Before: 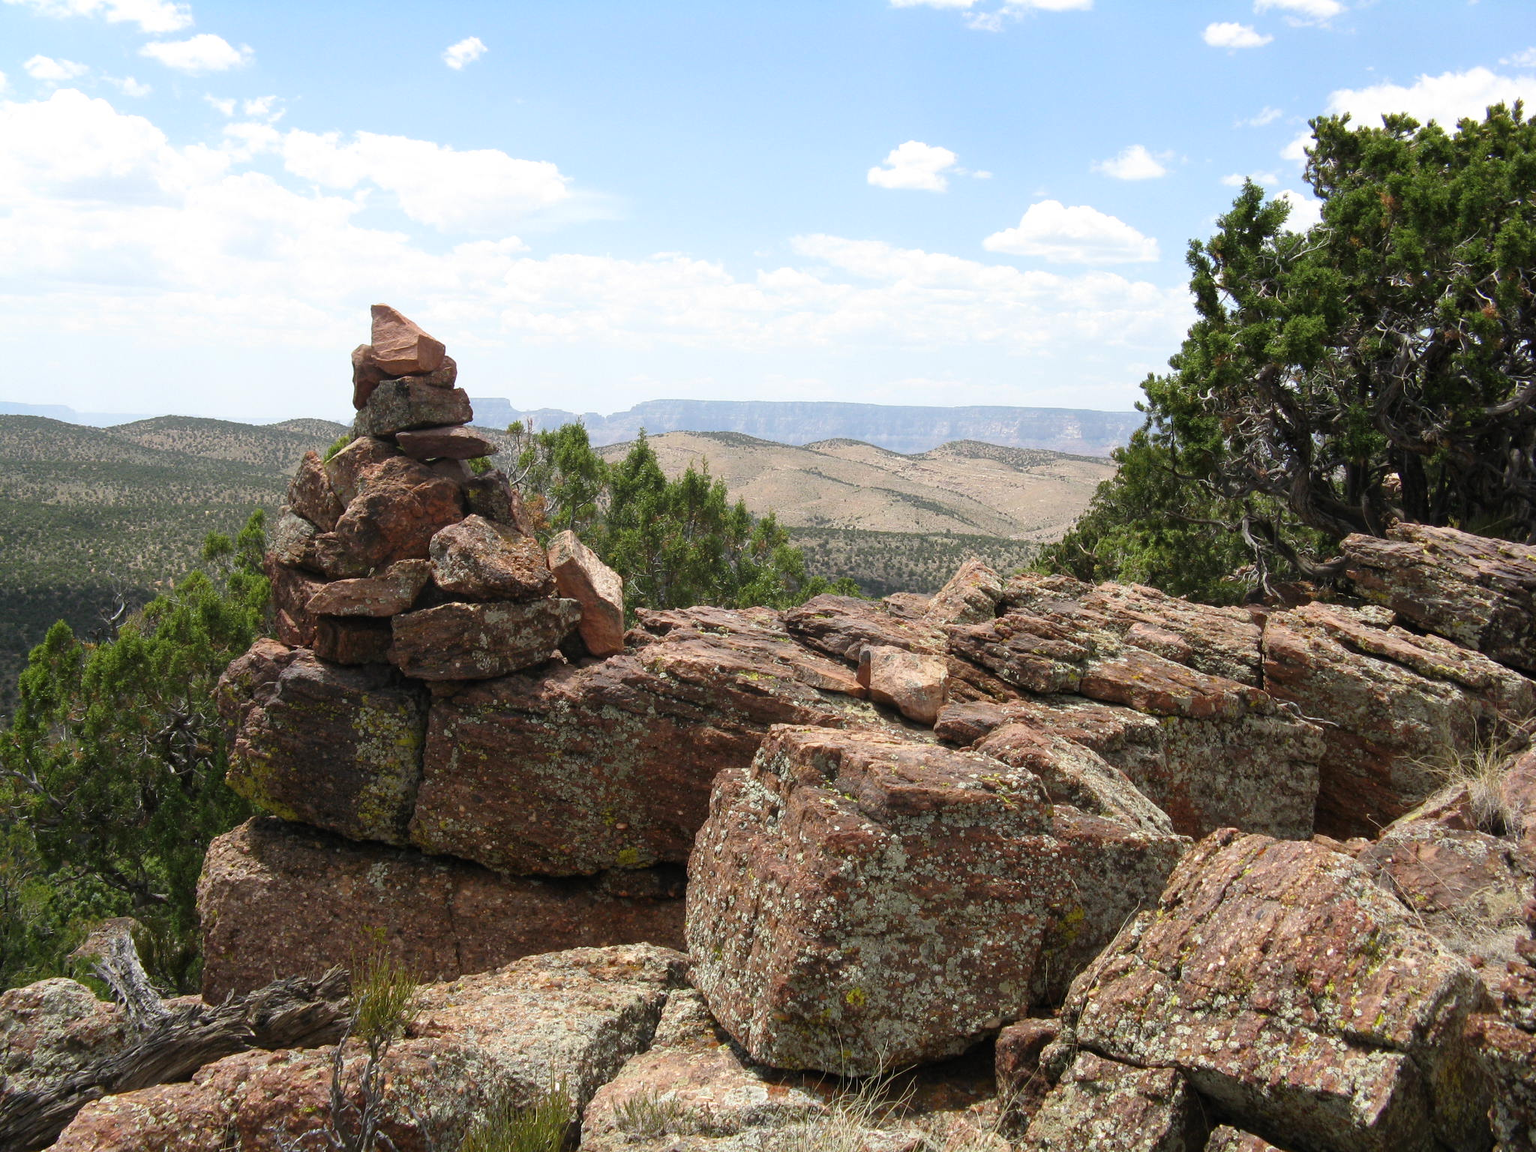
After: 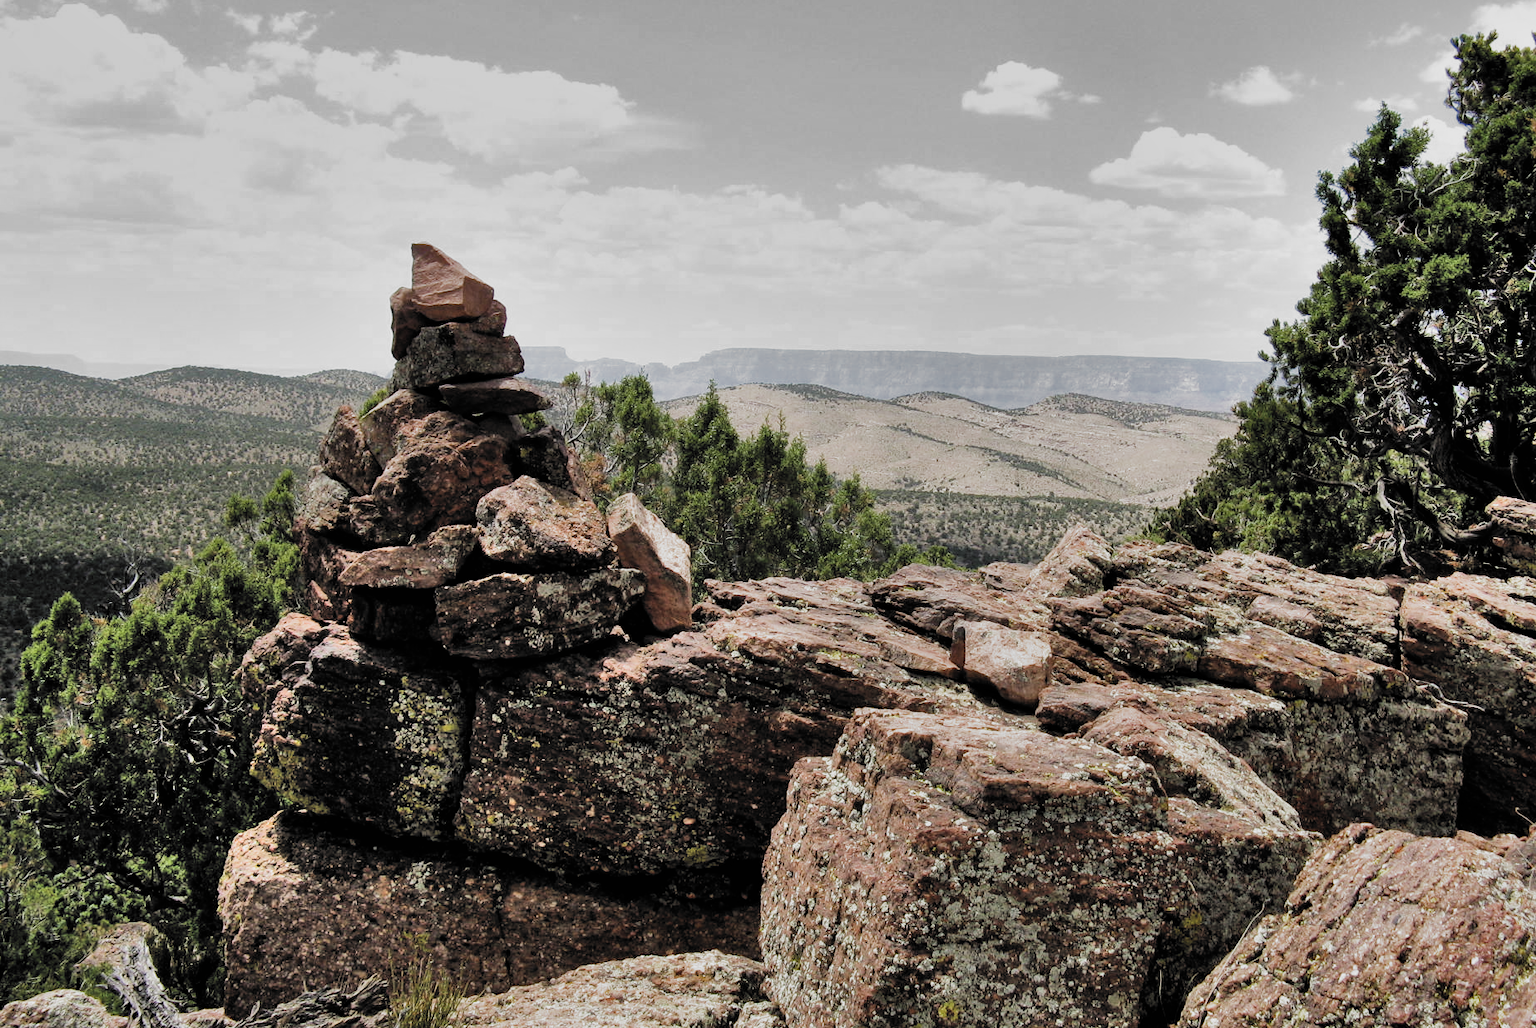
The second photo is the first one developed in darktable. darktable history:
shadows and highlights: shadows 61.2, highlights -60.54, soften with gaussian
filmic rgb: black relative exposure -5.1 EV, white relative exposure 3.96 EV, threshold 3.02 EV, hardness 2.91, contrast 1.299, highlights saturation mix -29.3%, add noise in highlights 0.001, preserve chrominance max RGB, color science v3 (2019), use custom middle-gray values true, contrast in highlights soft, enable highlight reconstruction true
crop: top 7.454%, right 9.808%, bottom 11.993%
